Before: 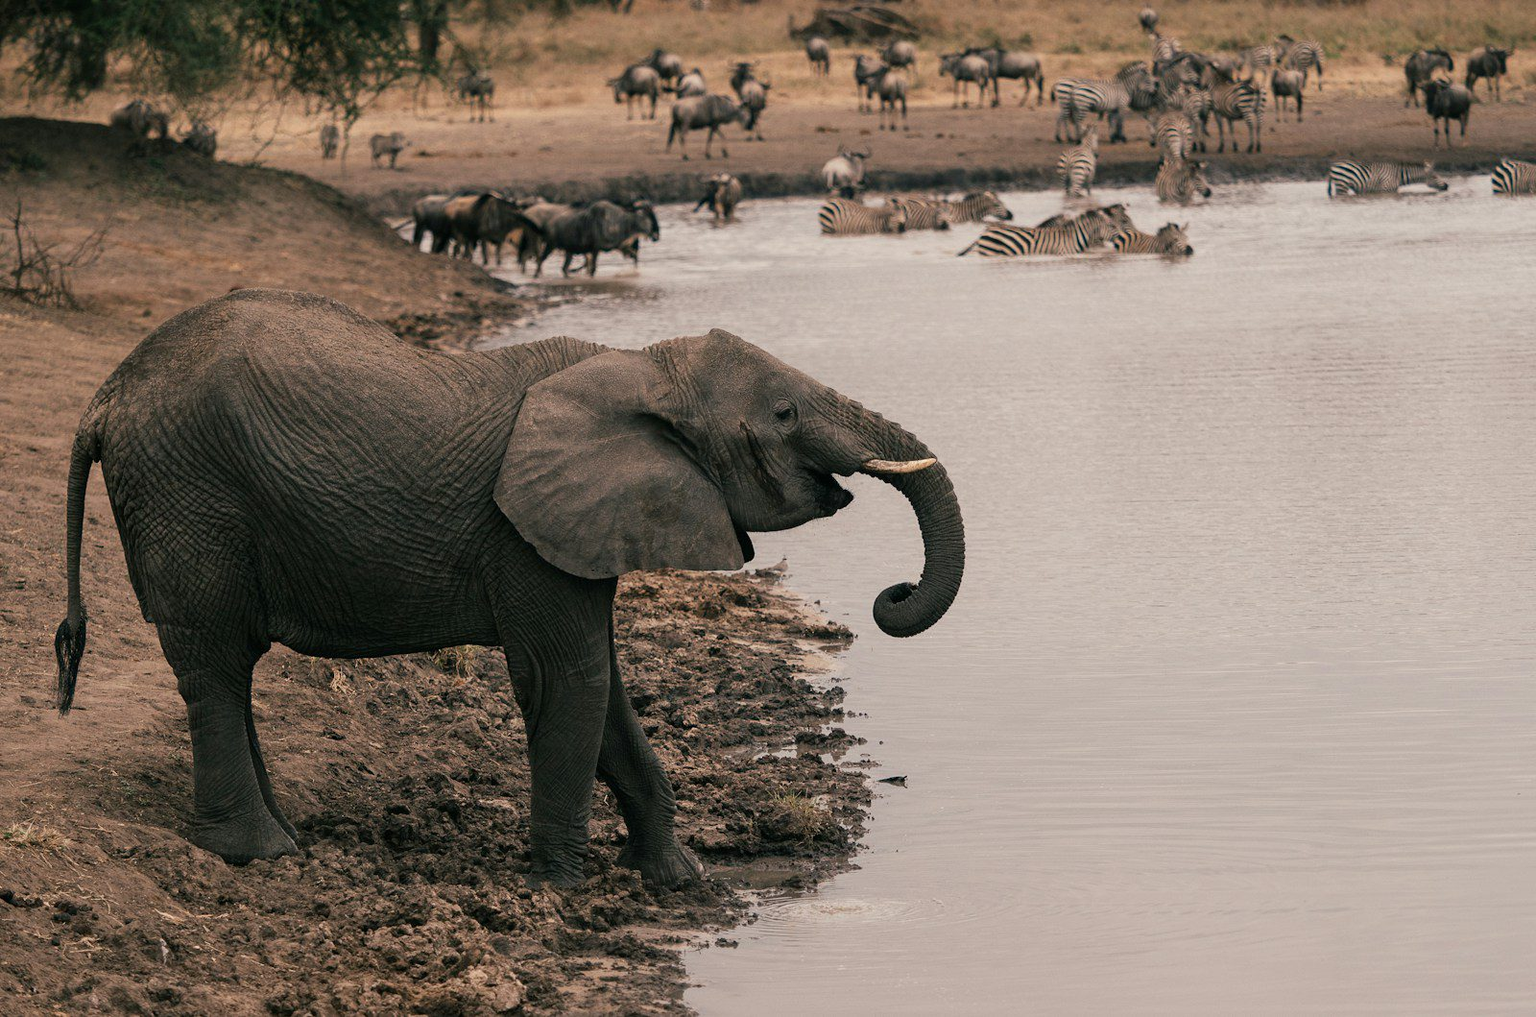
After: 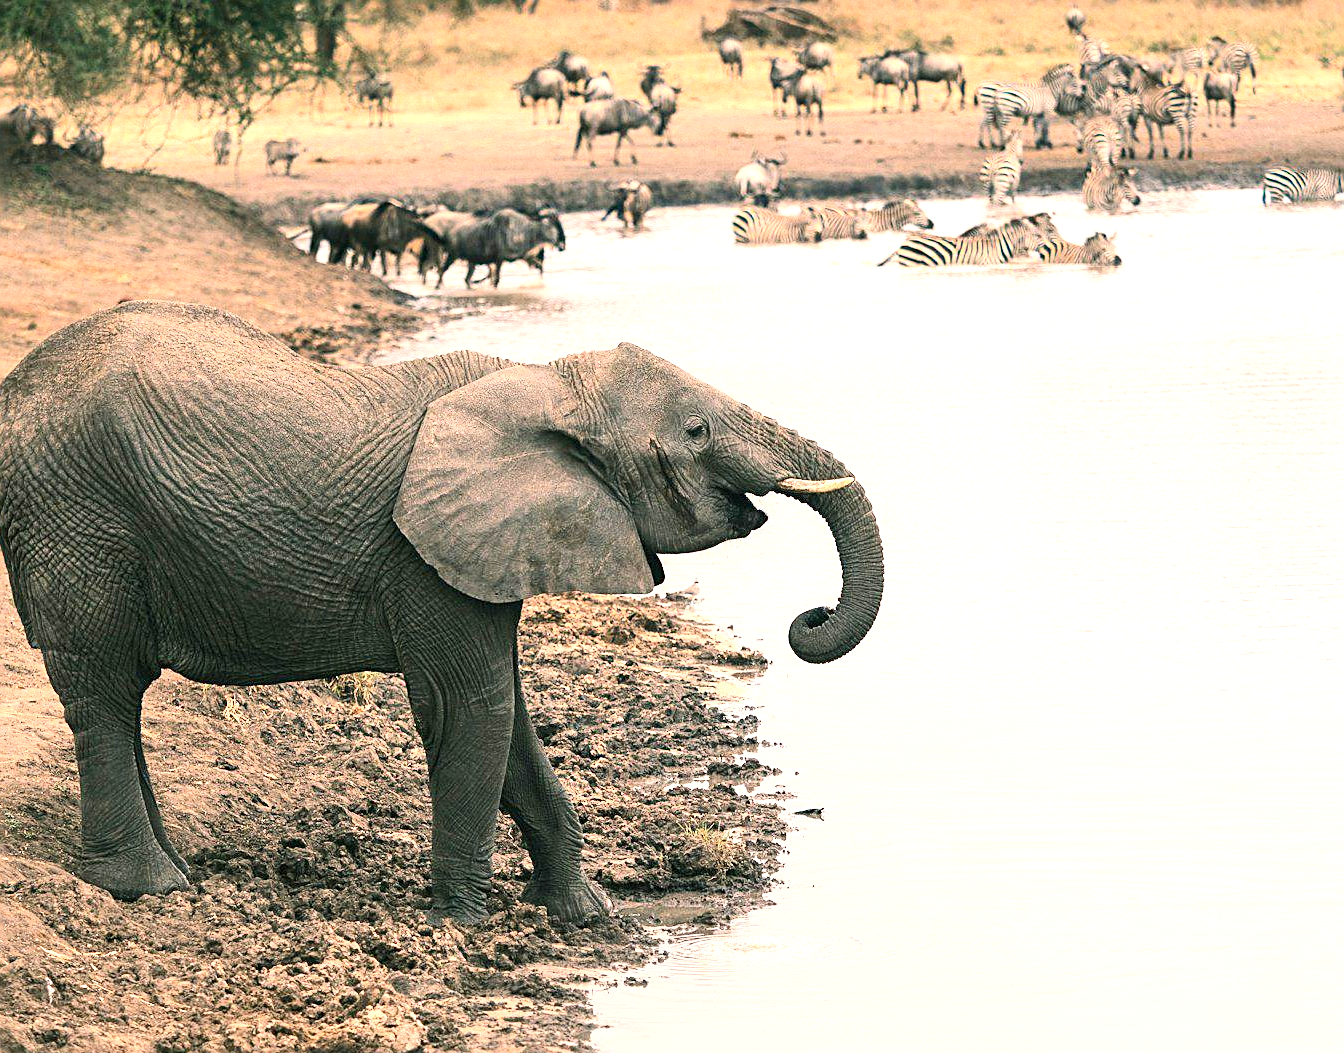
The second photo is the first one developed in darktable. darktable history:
contrast brightness saturation: contrast 0.2, brightness 0.16, saturation 0.22
crop: left 7.598%, right 7.873%
exposure: black level correction 0, exposure 1.45 EV, compensate exposure bias true, compensate highlight preservation false
sharpen: on, module defaults
